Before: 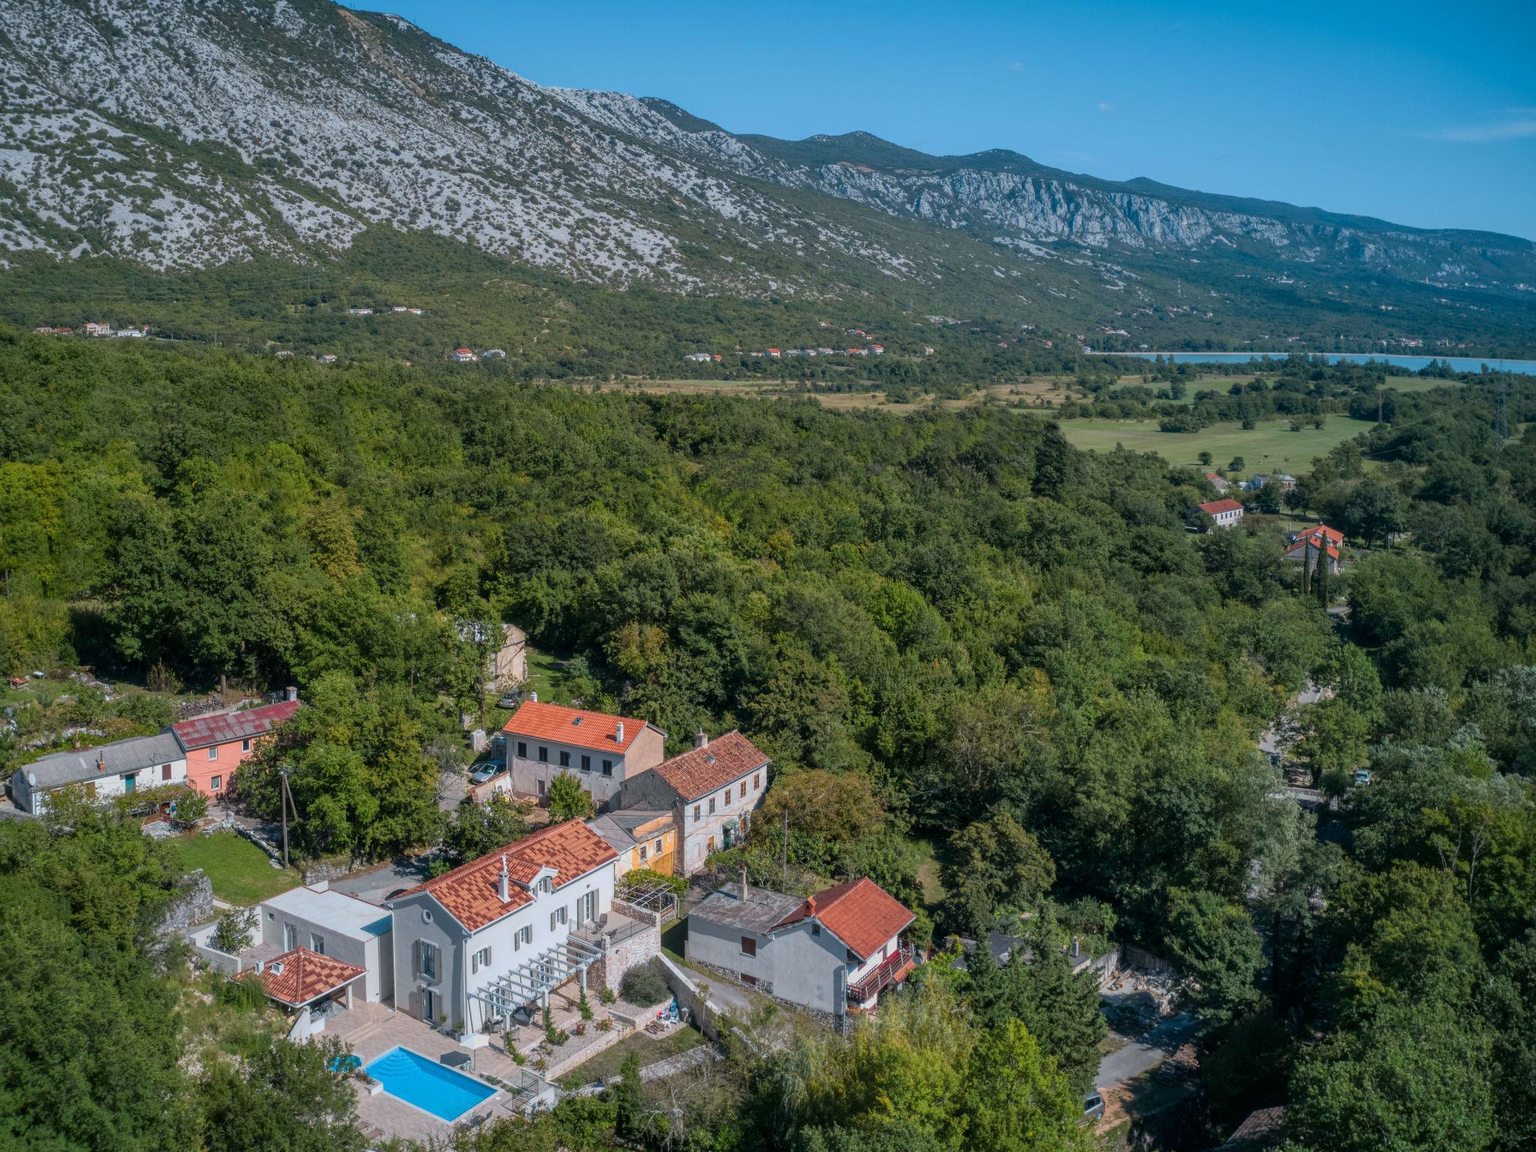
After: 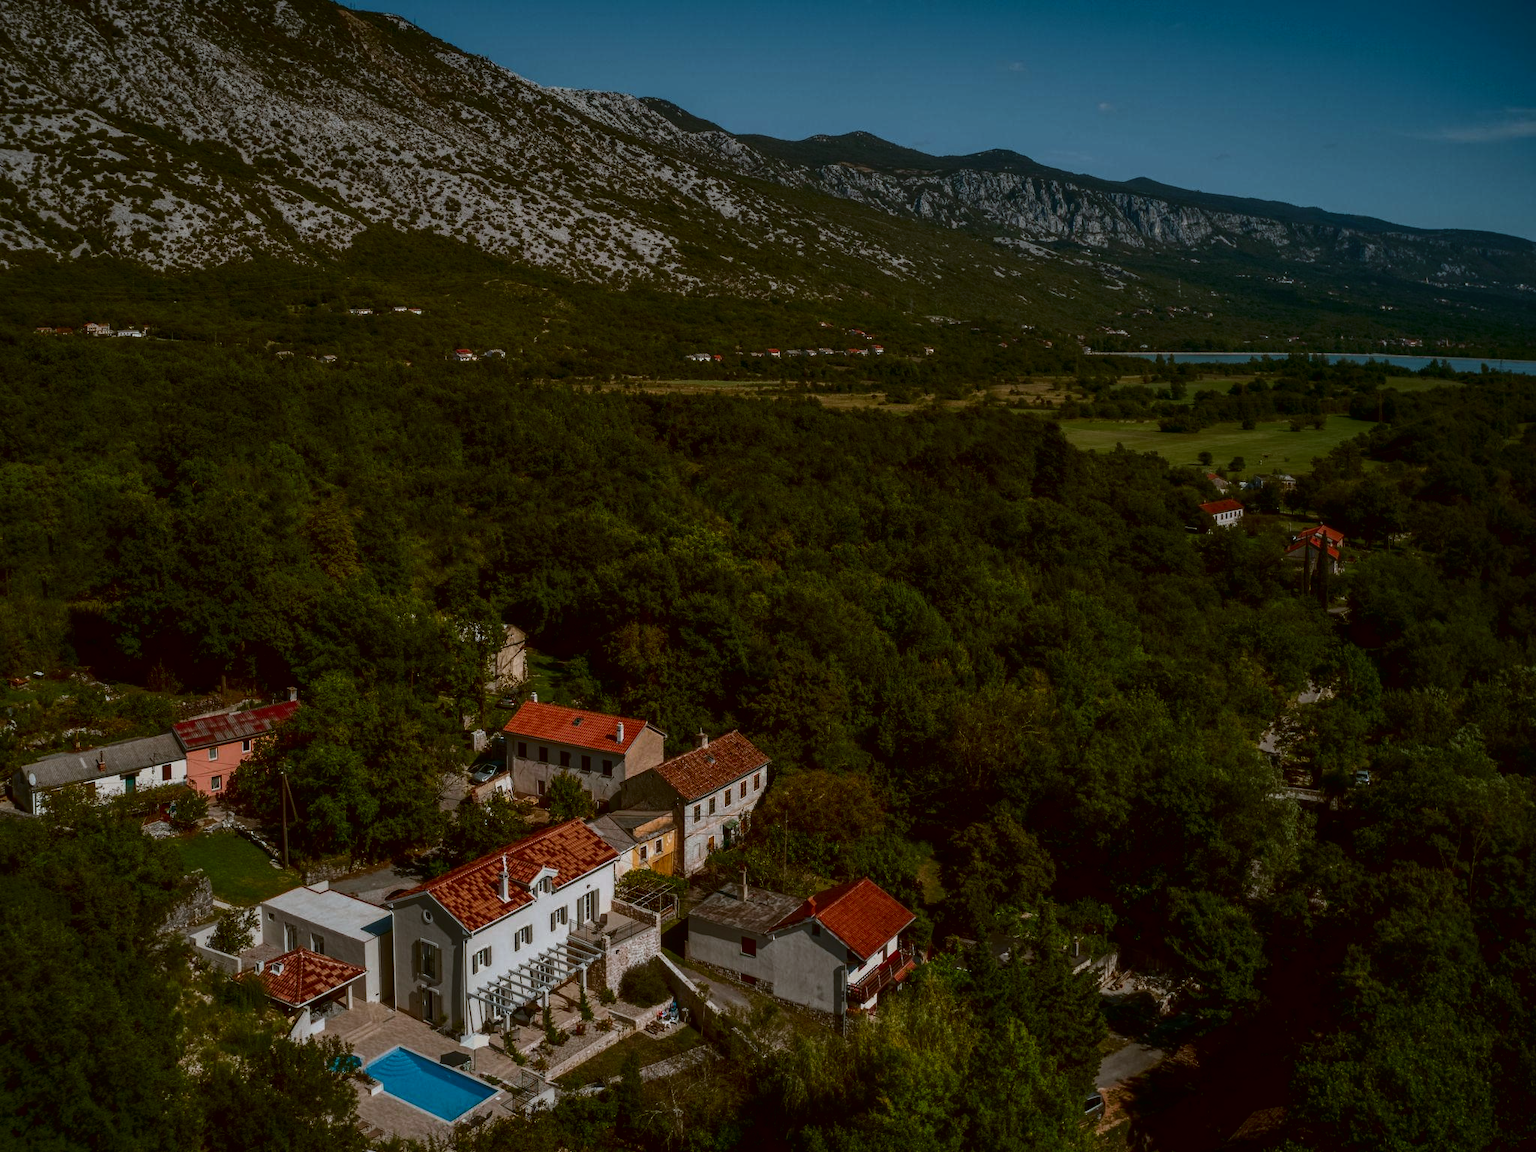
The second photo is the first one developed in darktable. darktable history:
contrast brightness saturation: contrast 0.09, brightness -0.59, saturation 0.17
color correction: highlights a* -0.482, highlights b* 0.161, shadows a* 4.66, shadows b* 20.72
color balance: input saturation 80.07%
